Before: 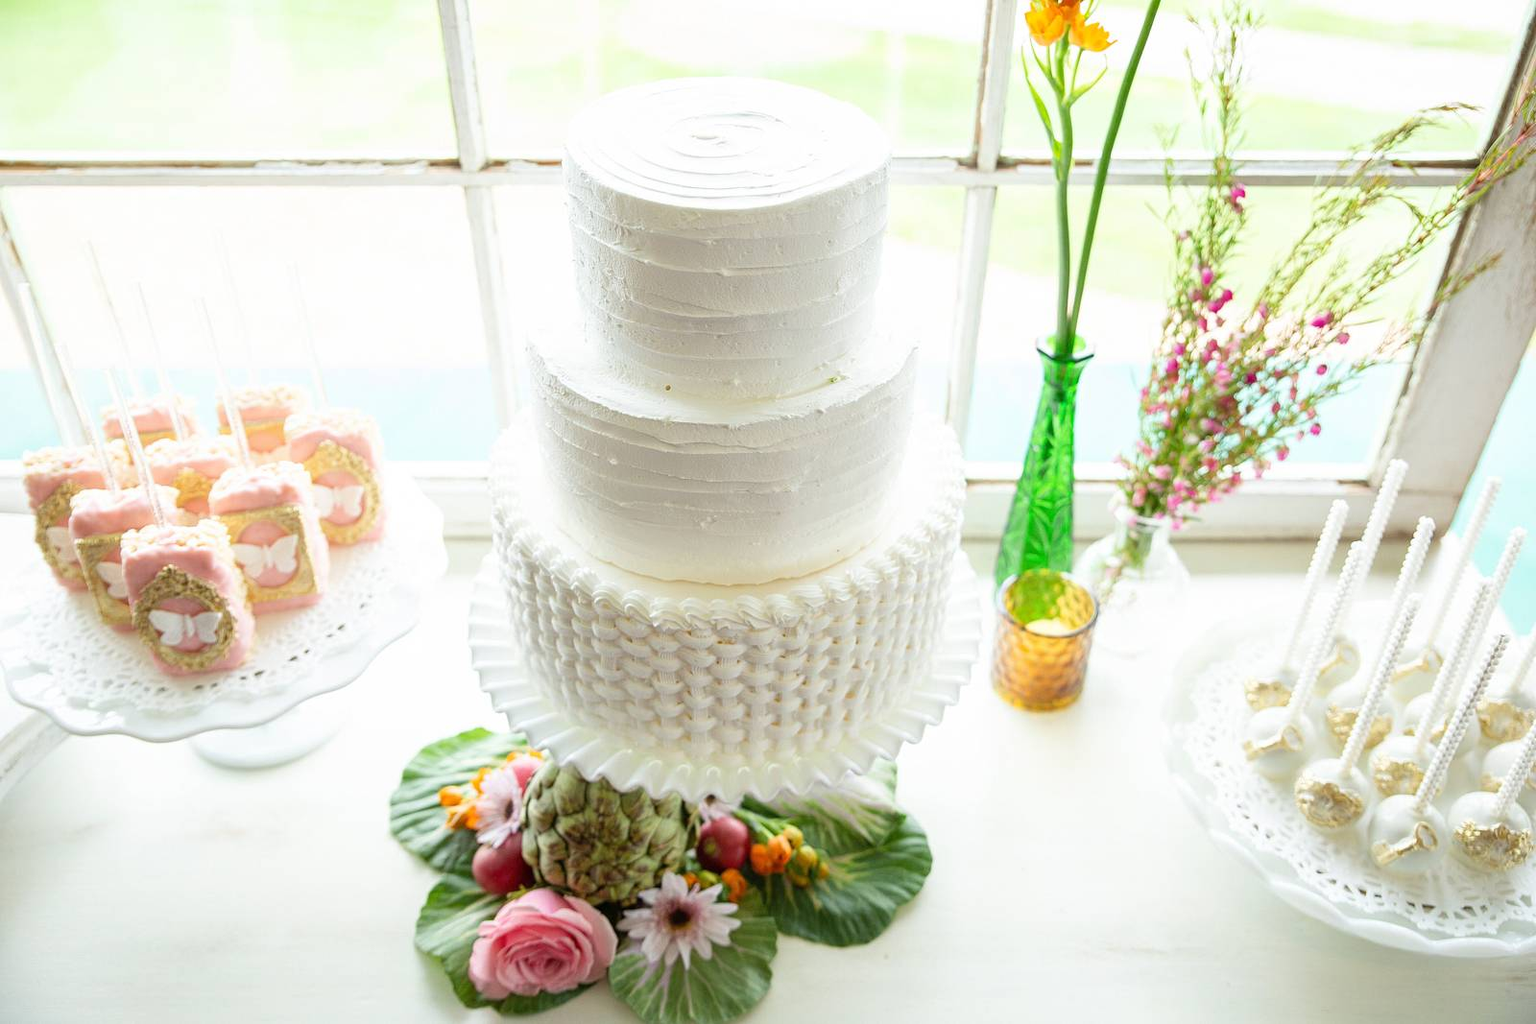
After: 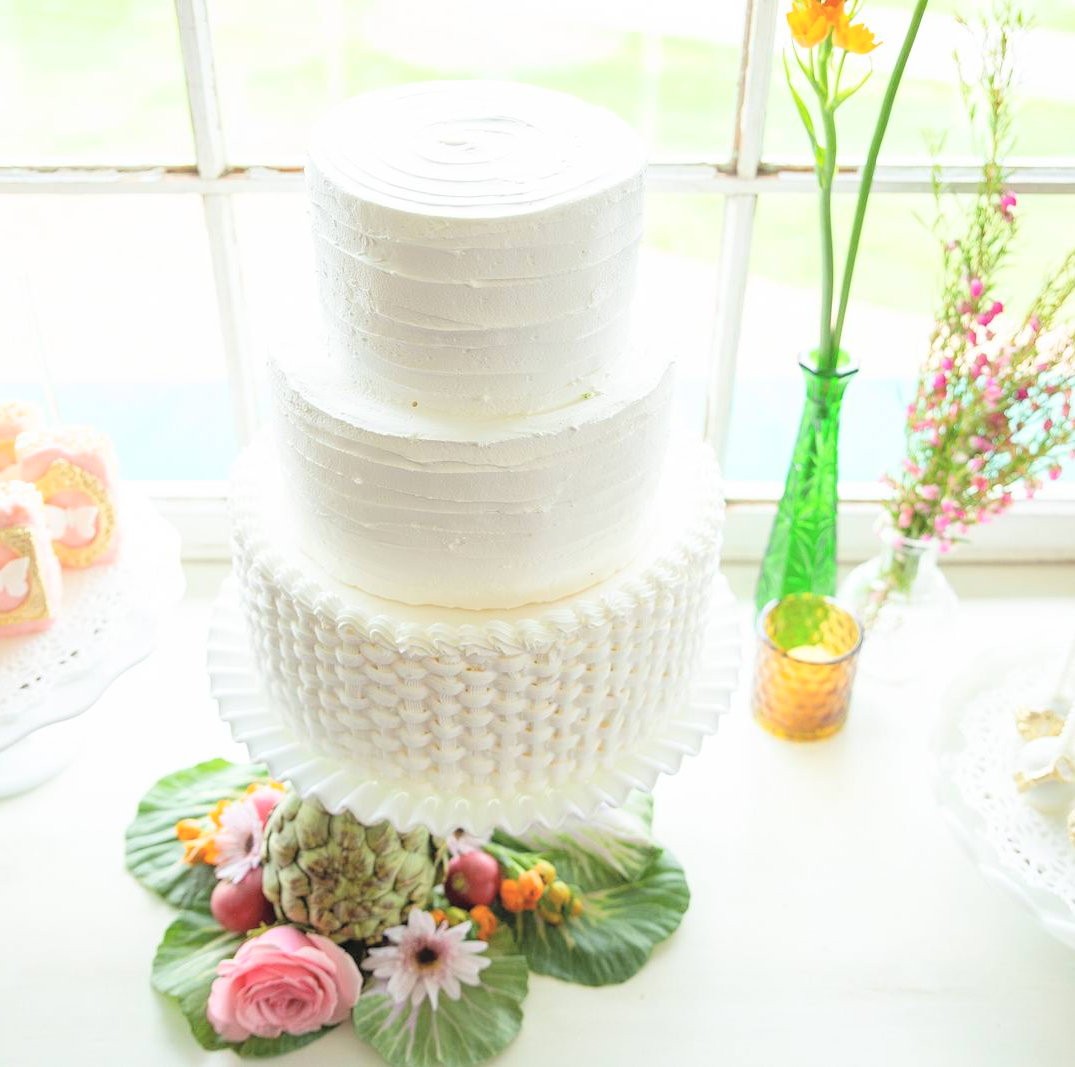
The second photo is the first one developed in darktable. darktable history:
contrast brightness saturation: brightness 0.279
crop and rotate: left 17.57%, right 15.241%
